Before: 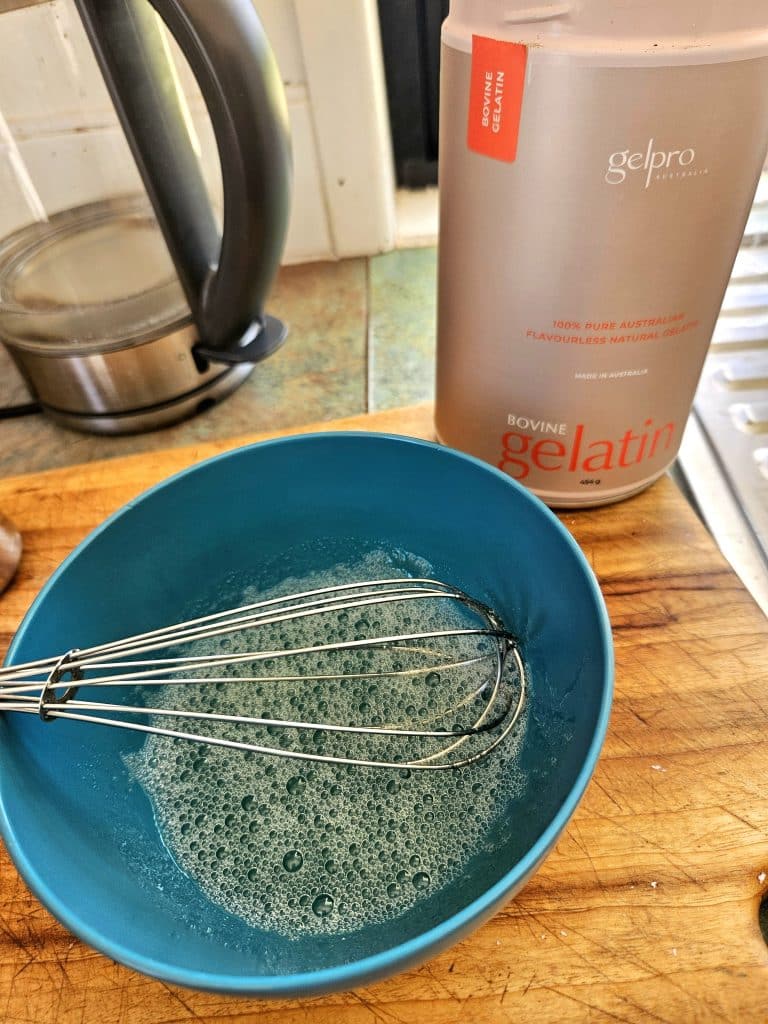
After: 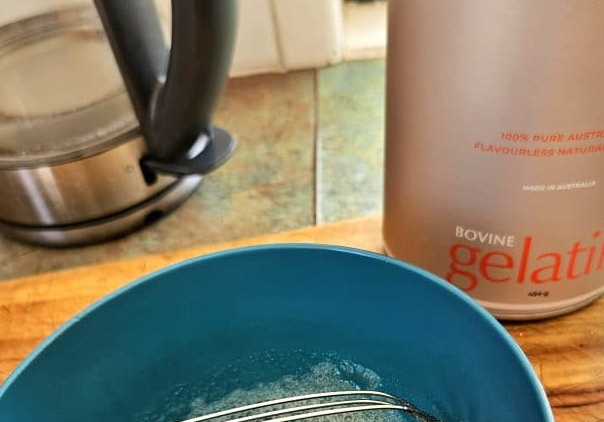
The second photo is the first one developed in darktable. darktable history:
crop: left 6.819%, top 18.394%, right 14.417%, bottom 40.341%
